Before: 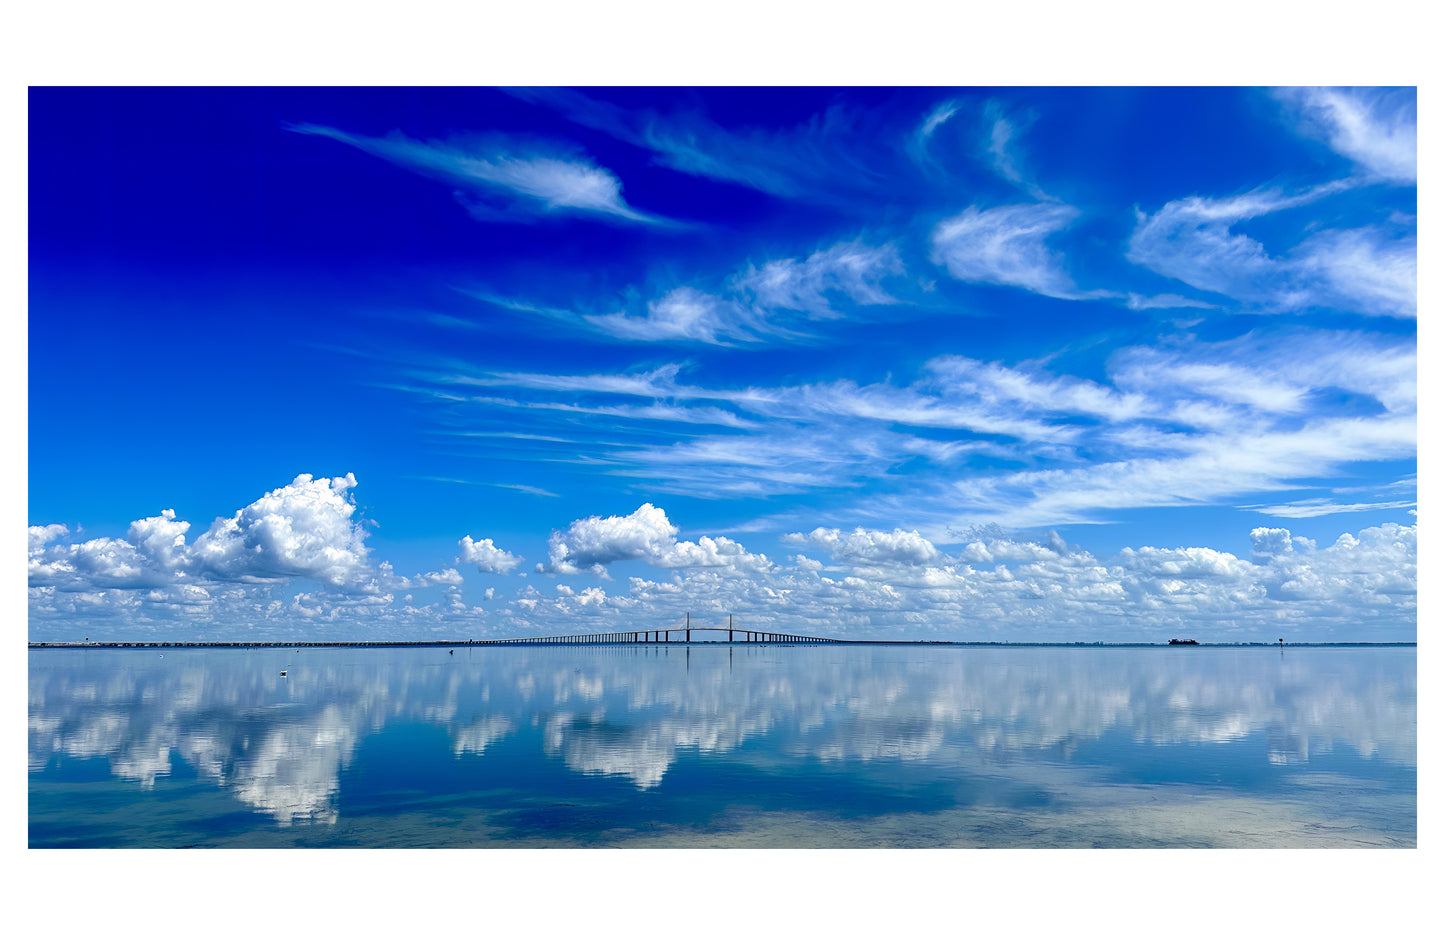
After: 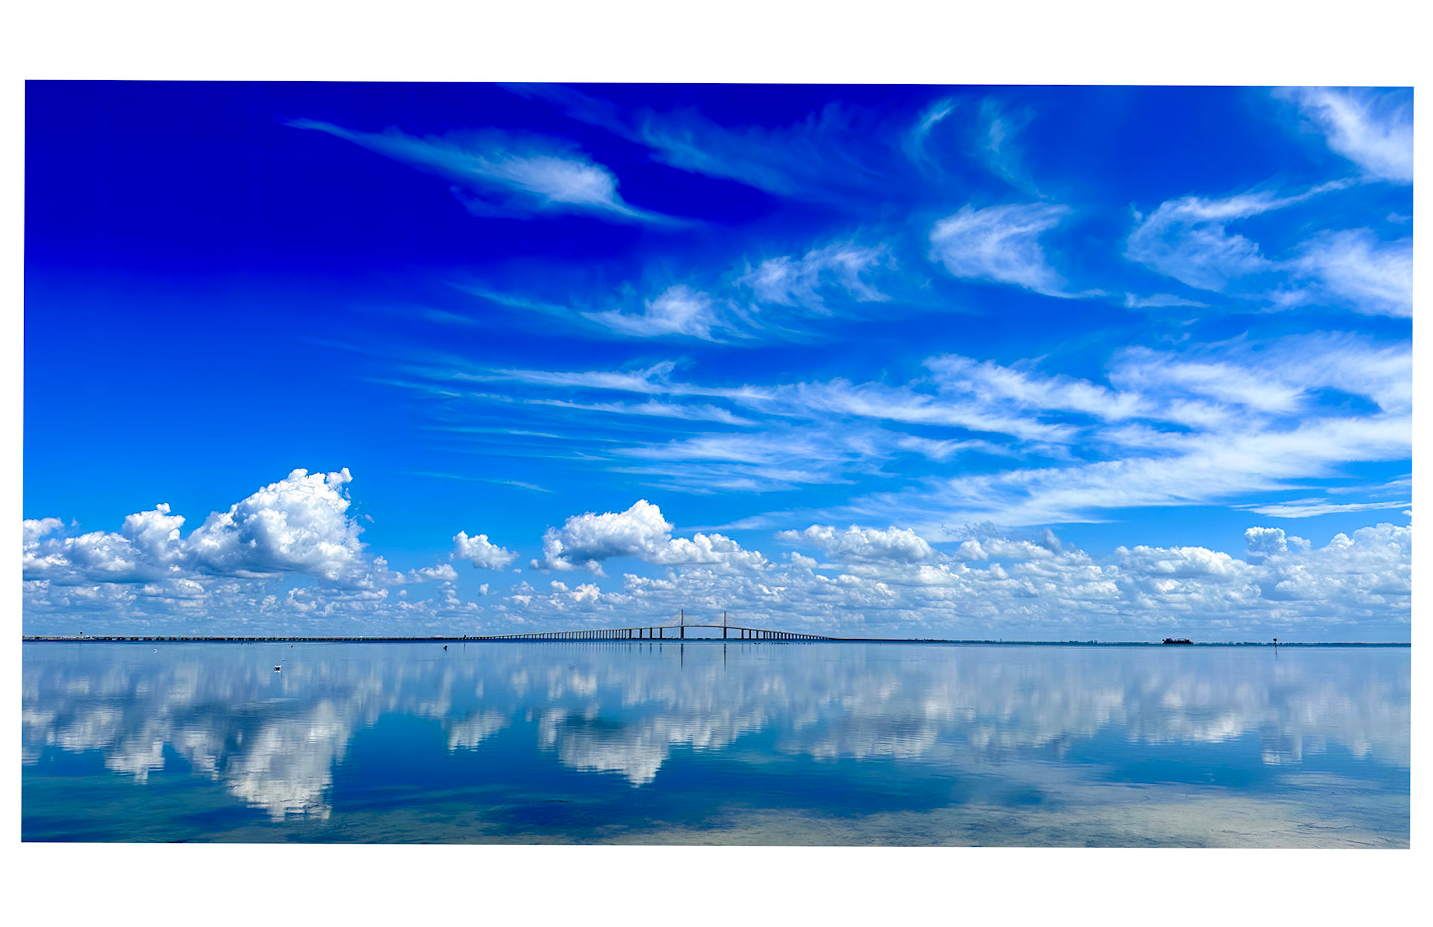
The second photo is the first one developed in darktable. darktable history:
crop and rotate: angle -0.285°
contrast brightness saturation: saturation 0.133
